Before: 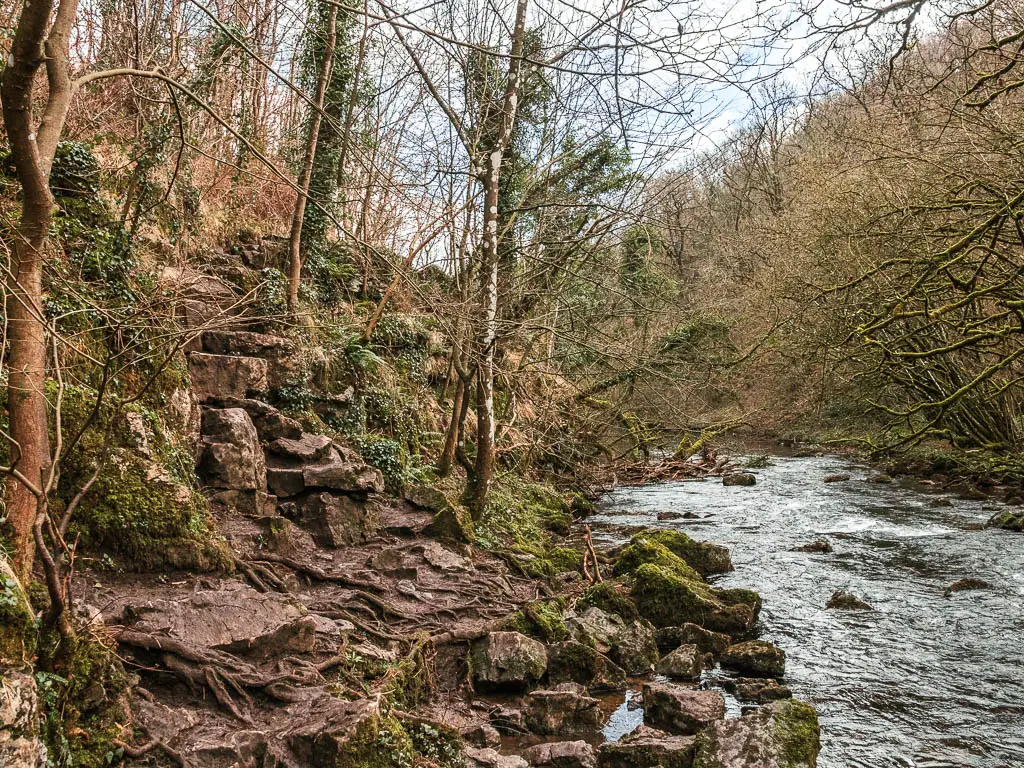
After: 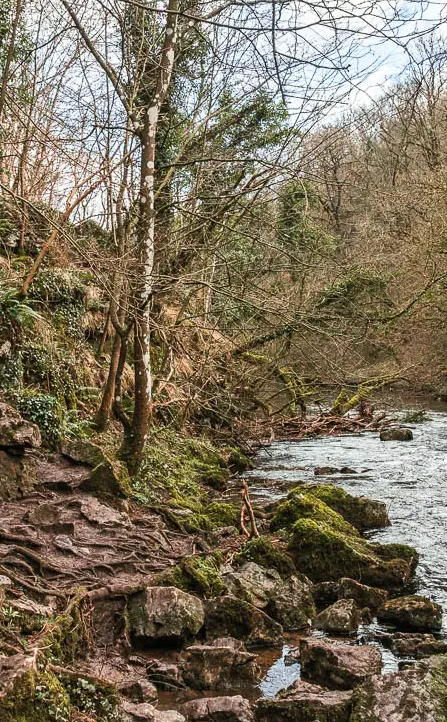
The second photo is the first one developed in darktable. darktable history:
crop: left 33.591%, top 5.947%, right 22.725%
